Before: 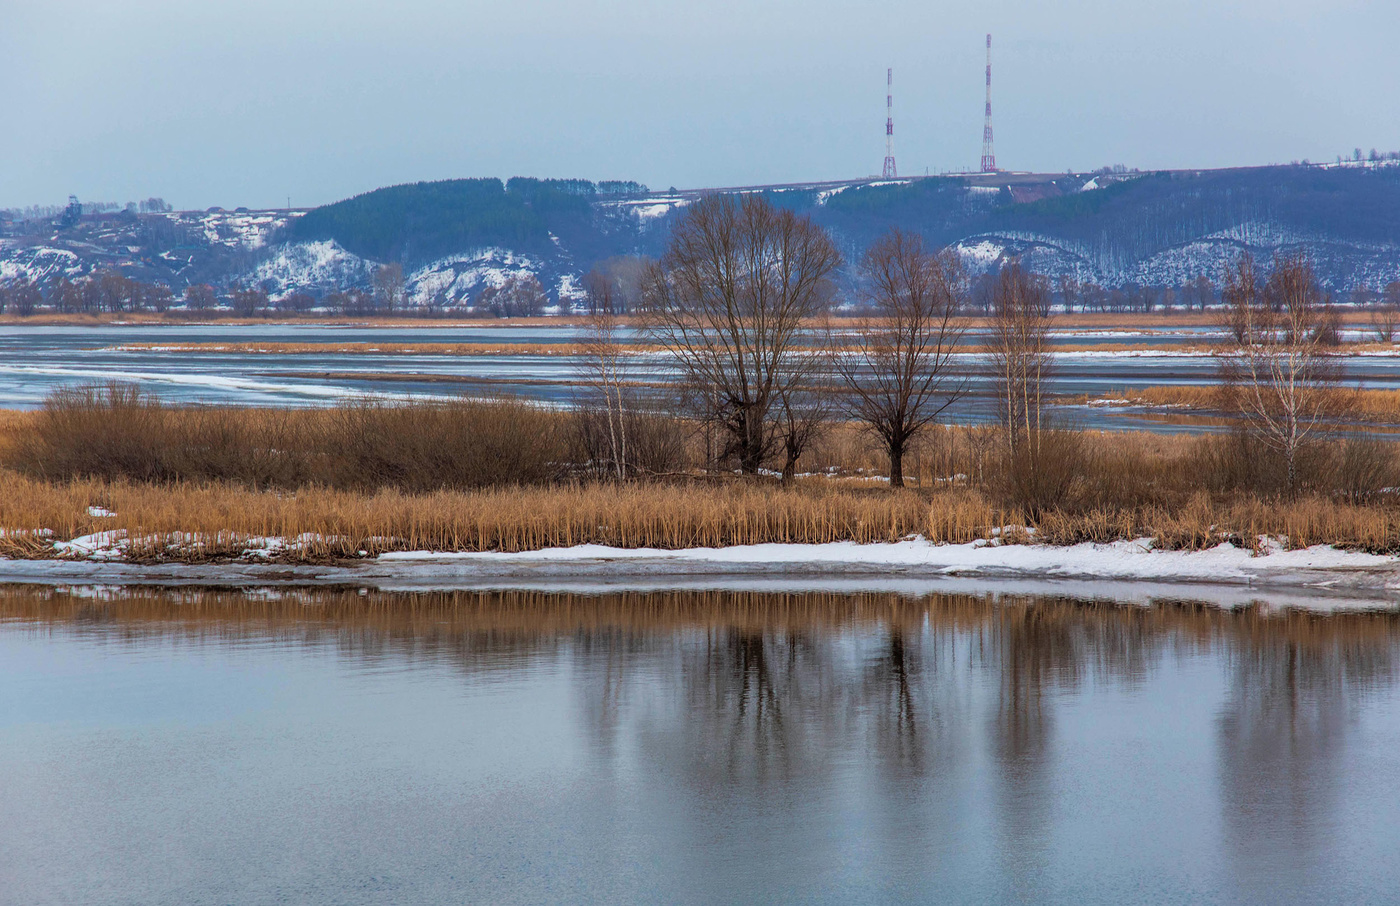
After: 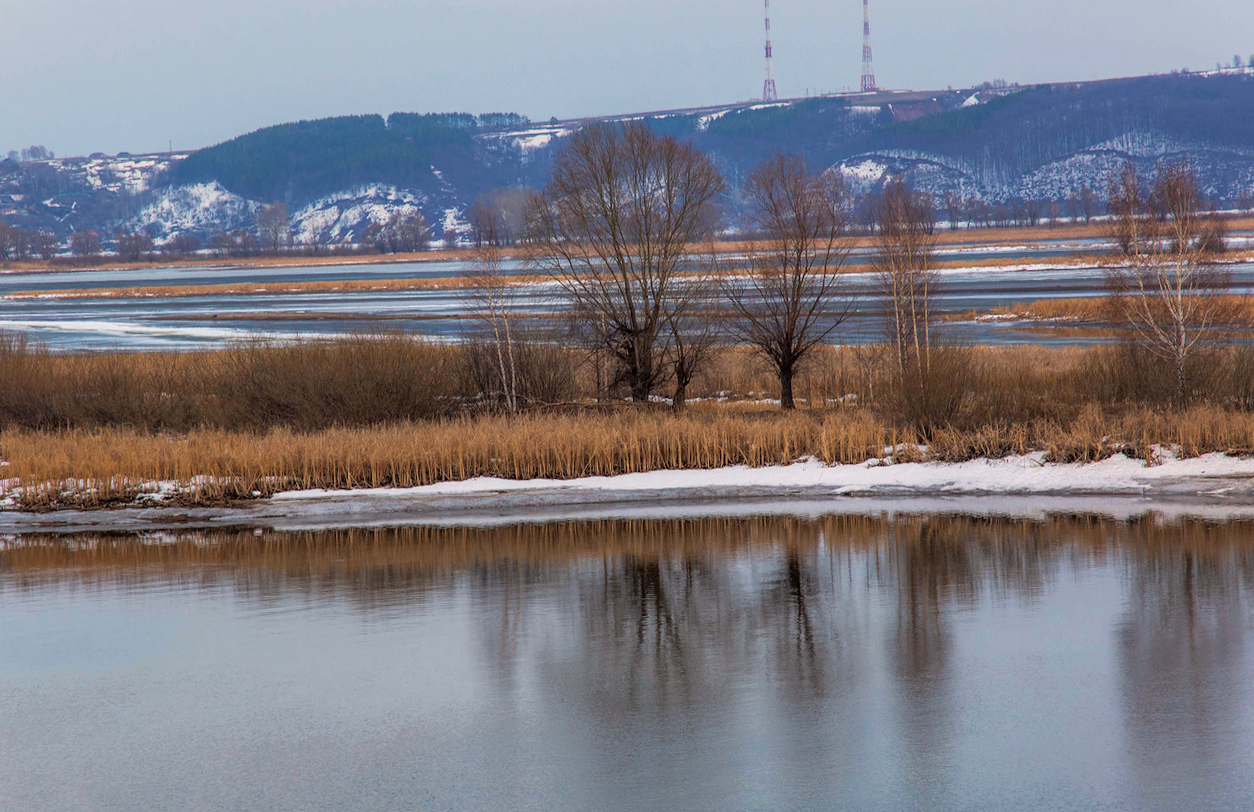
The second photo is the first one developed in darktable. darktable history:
color correction: highlights a* 3.84, highlights b* 5.07
crop and rotate: angle 1.96°, left 5.673%, top 5.673%
tone equalizer: on, module defaults
